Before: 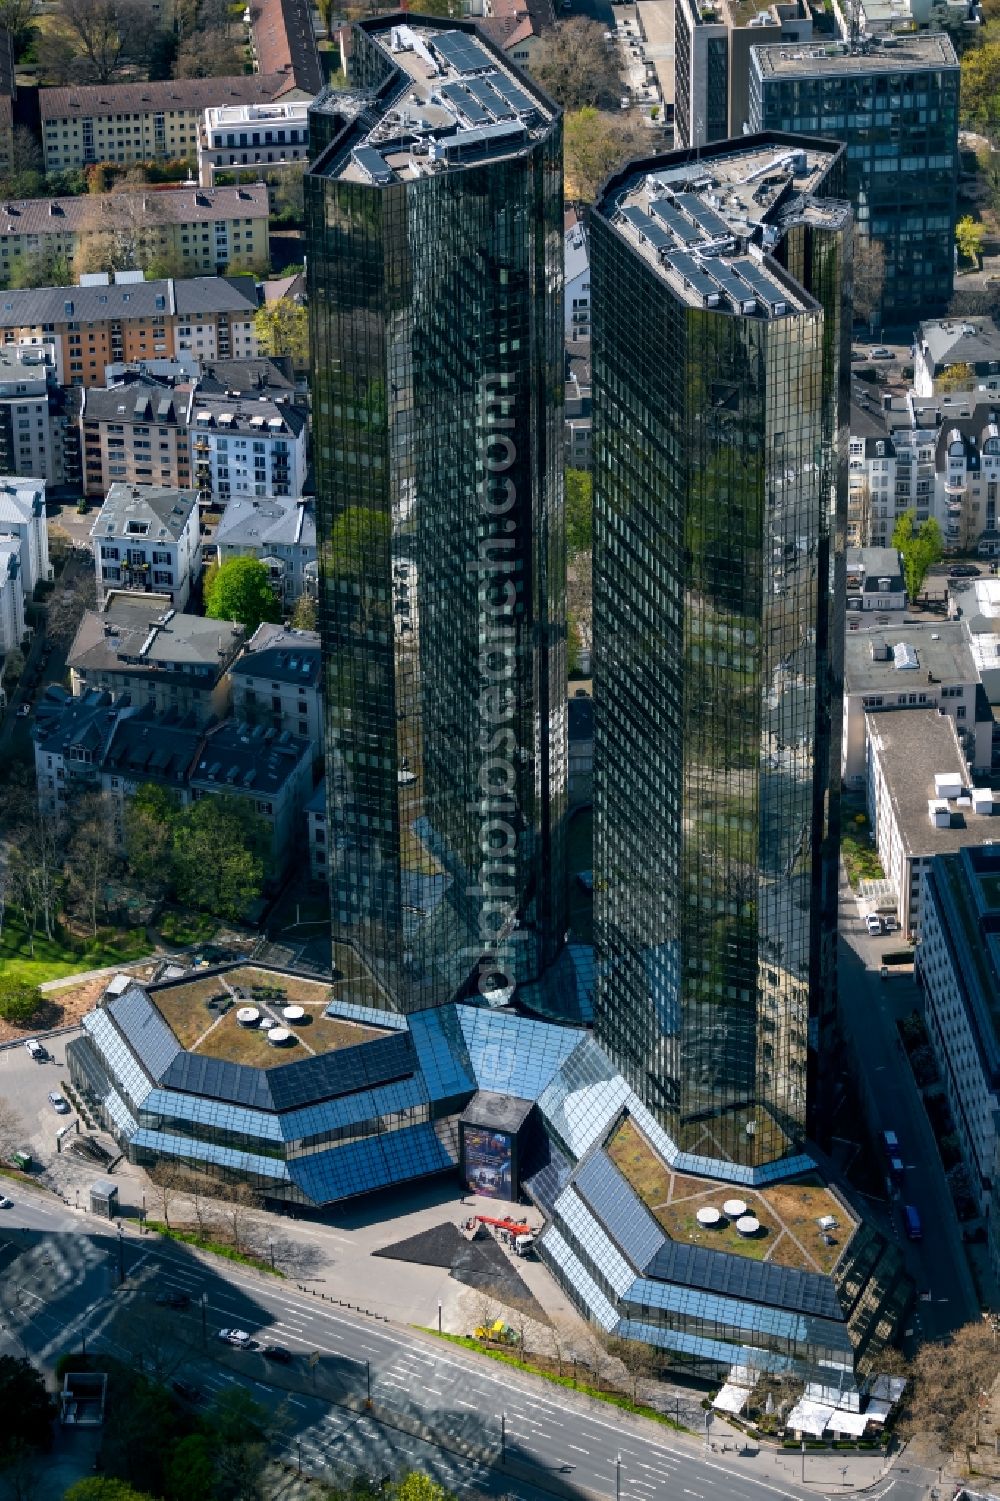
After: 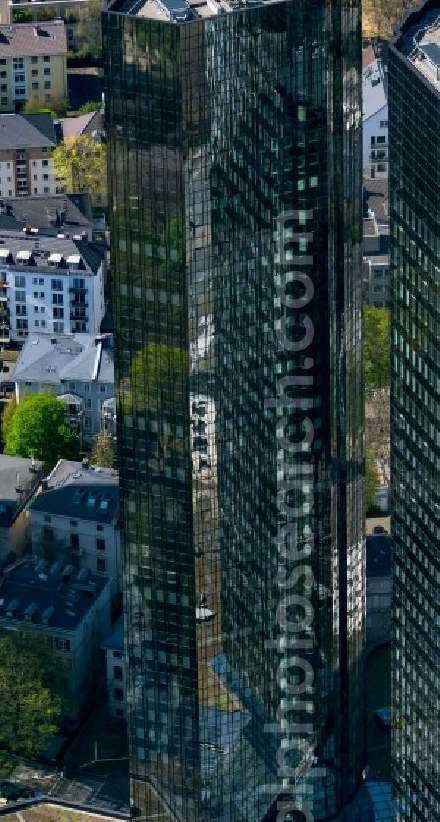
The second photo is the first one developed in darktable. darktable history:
crop: left 20.248%, top 10.86%, right 35.675%, bottom 34.321%
tone curve: curves: ch0 [(0, 0) (0.003, 0.003) (0.011, 0.011) (0.025, 0.025) (0.044, 0.044) (0.069, 0.069) (0.1, 0.099) (0.136, 0.135) (0.177, 0.176) (0.224, 0.223) (0.277, 0.275) (0.335, 0.333) (0.399, 0.396) (0.468, 0.465) (0.543, 0.546) (0.623, 0.625) (0.709, 0.711) (0.801, 0.802) (0.898, 0.898) (1, 1)], preserve colors none
exposure: compensate highlight preservation false
